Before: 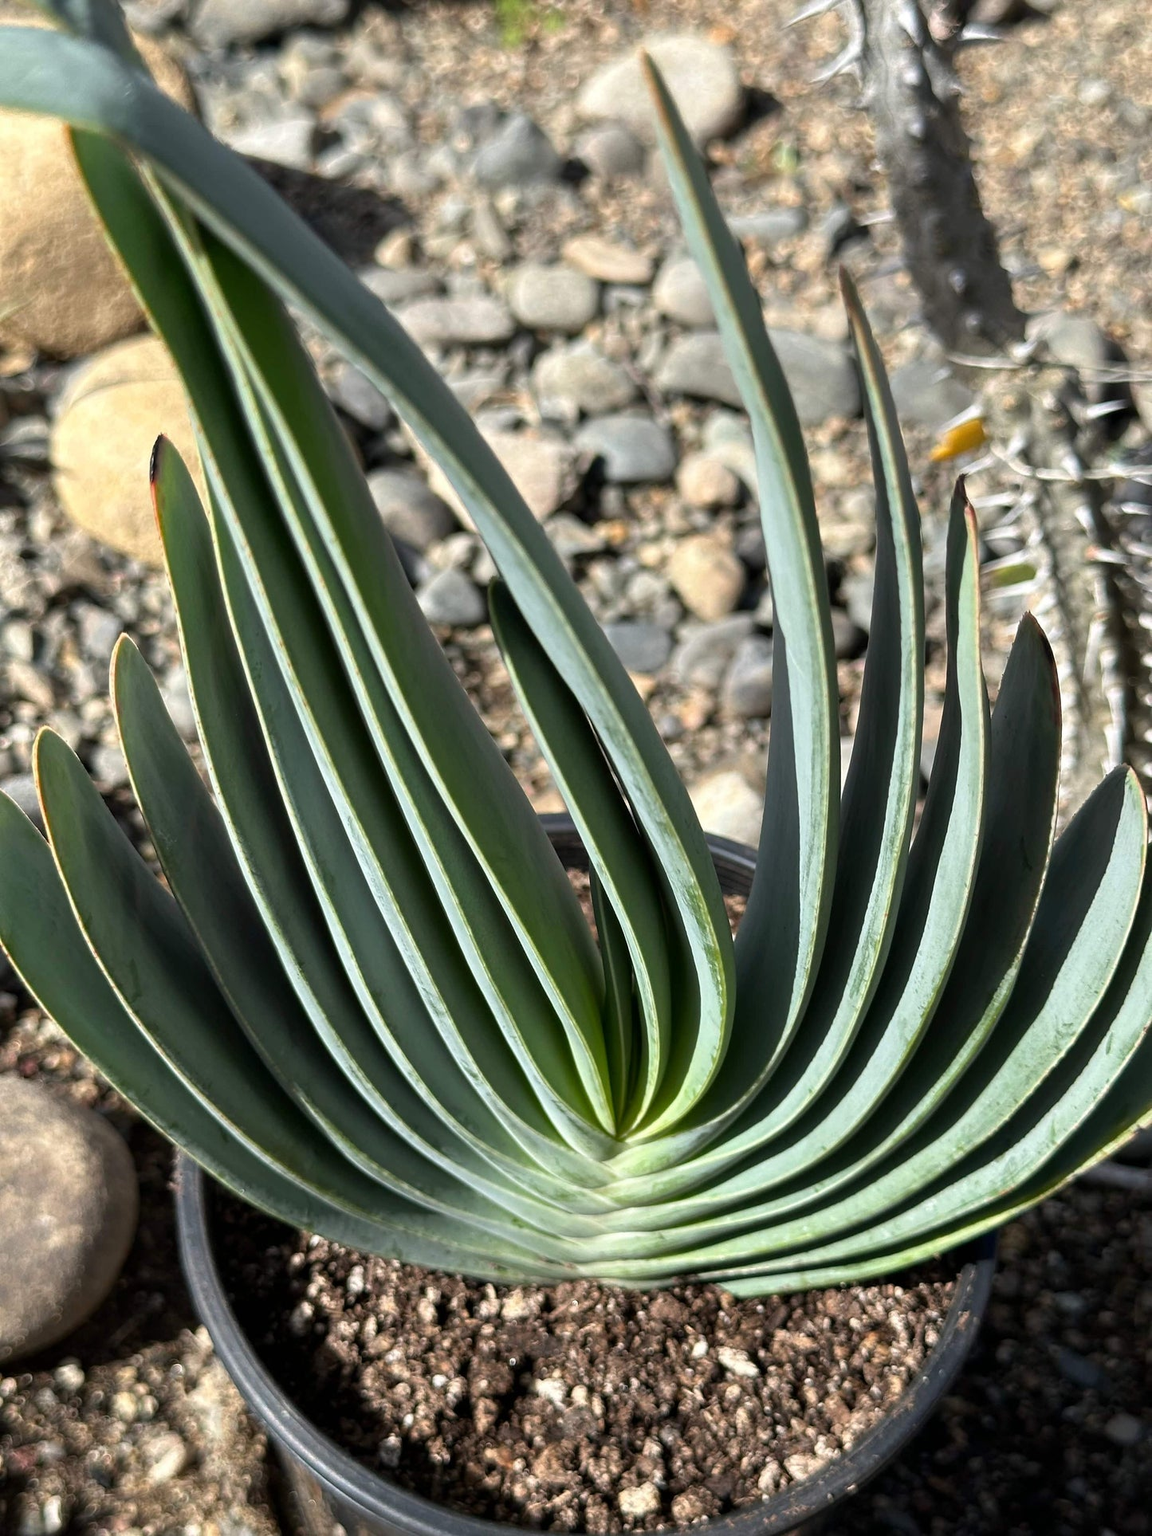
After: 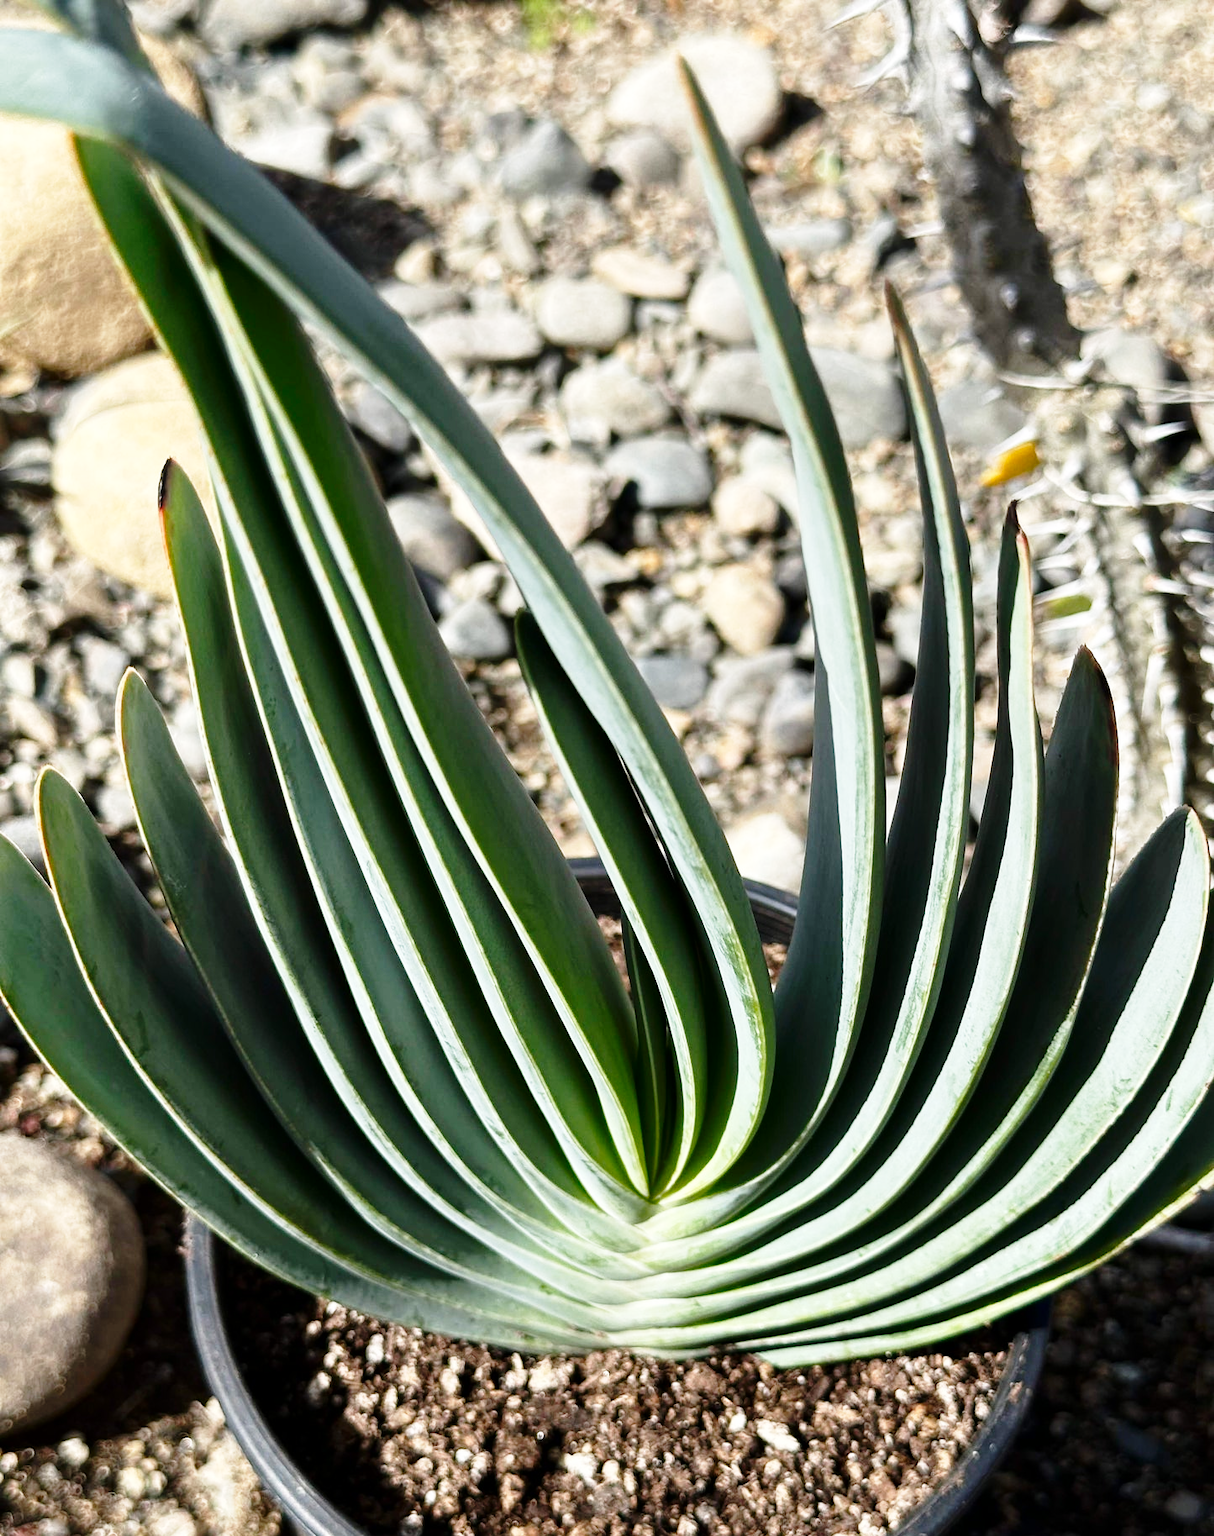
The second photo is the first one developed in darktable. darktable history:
crop and rotate: top 0%, bottom 5.097%
contrast brightness saturation: brightness -0.09
base curve: curves: ch0 [(0, 0) (0.028, 0.03) (0.121, 0.232) (0.46, 0.748) (0.859, 0.968) (1, 1)], preserve colors none
